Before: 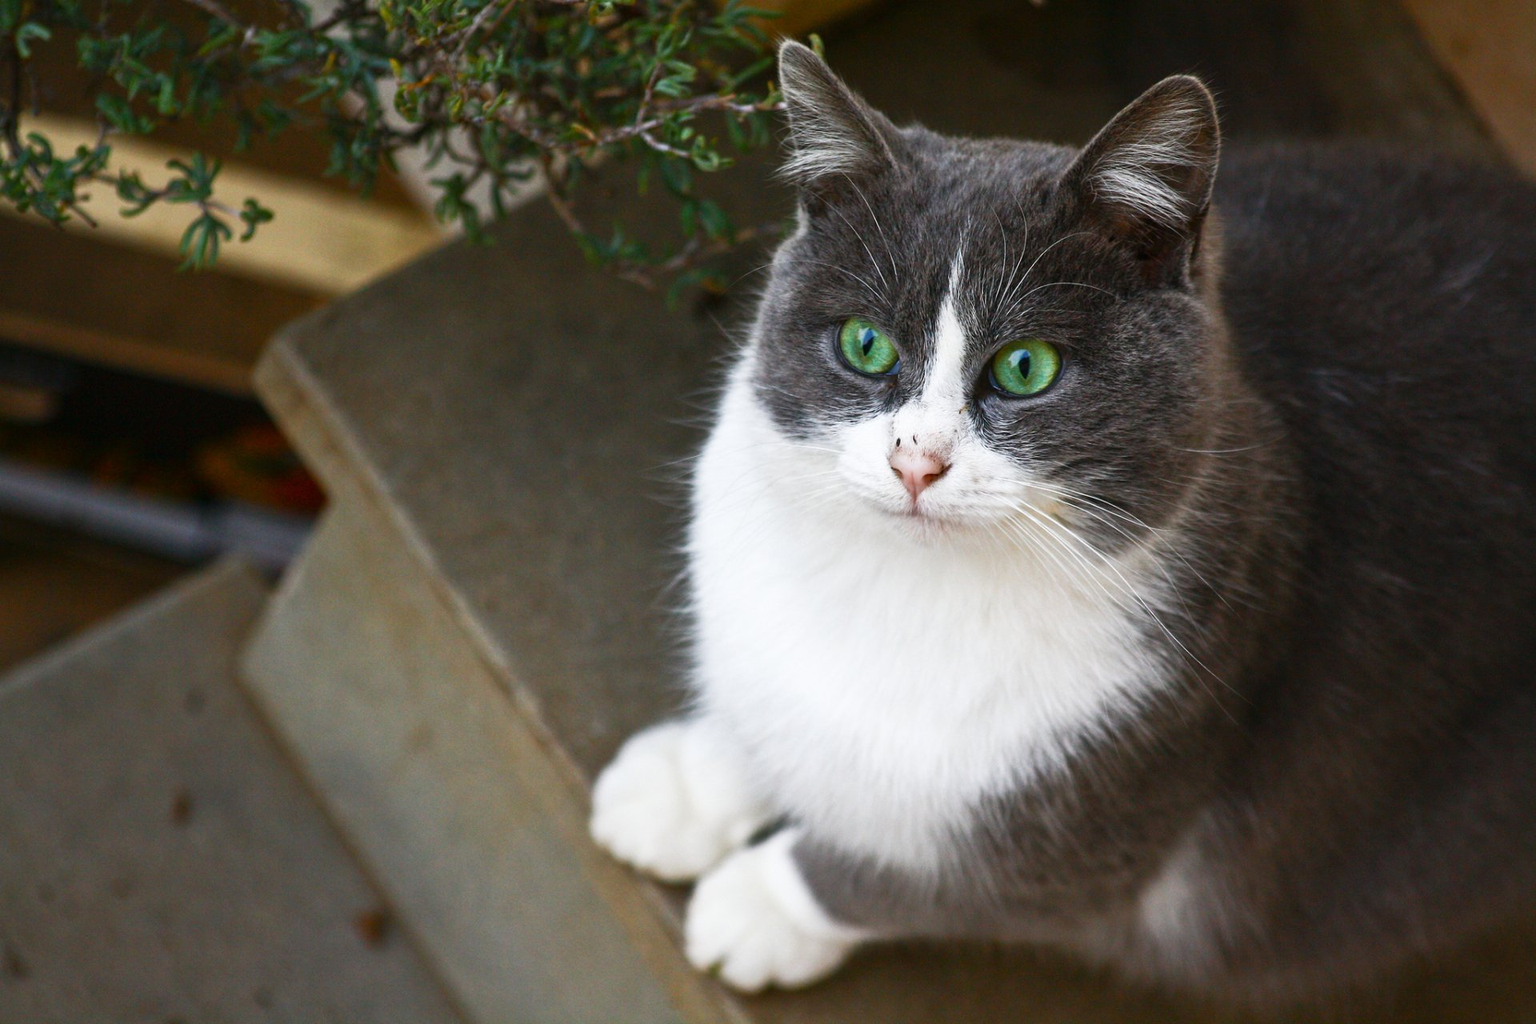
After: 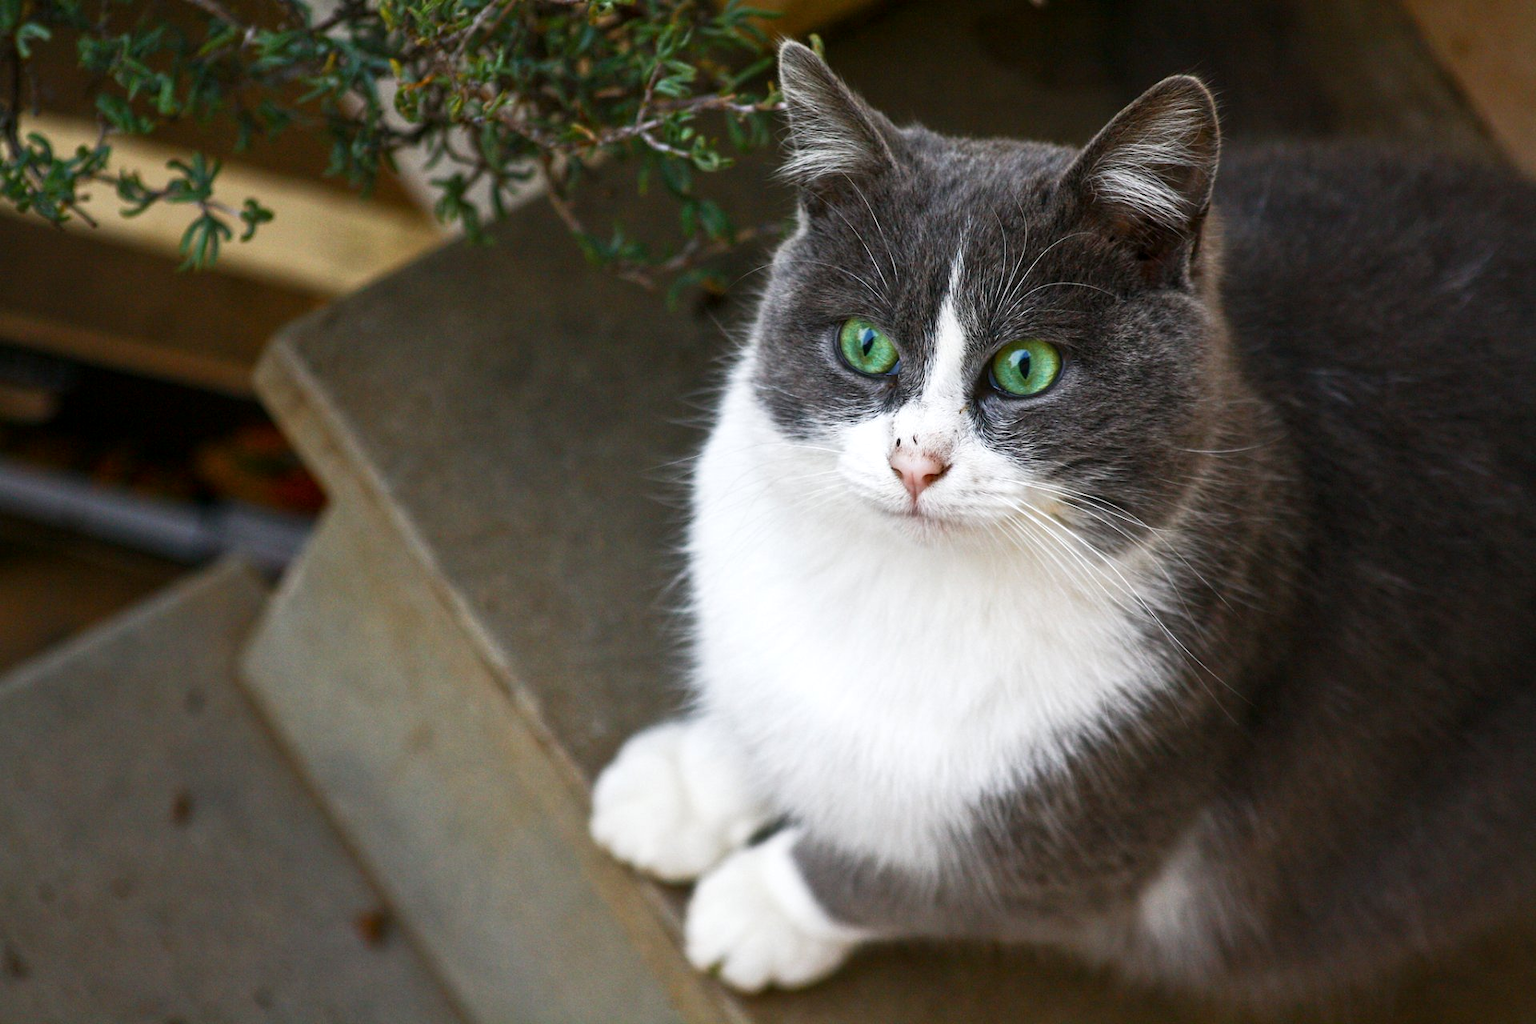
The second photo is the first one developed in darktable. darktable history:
exposure: compensate highlight preservation false
local contrast: highlights 103%, shadows 100%, detail 120%, midtone range 0.2
